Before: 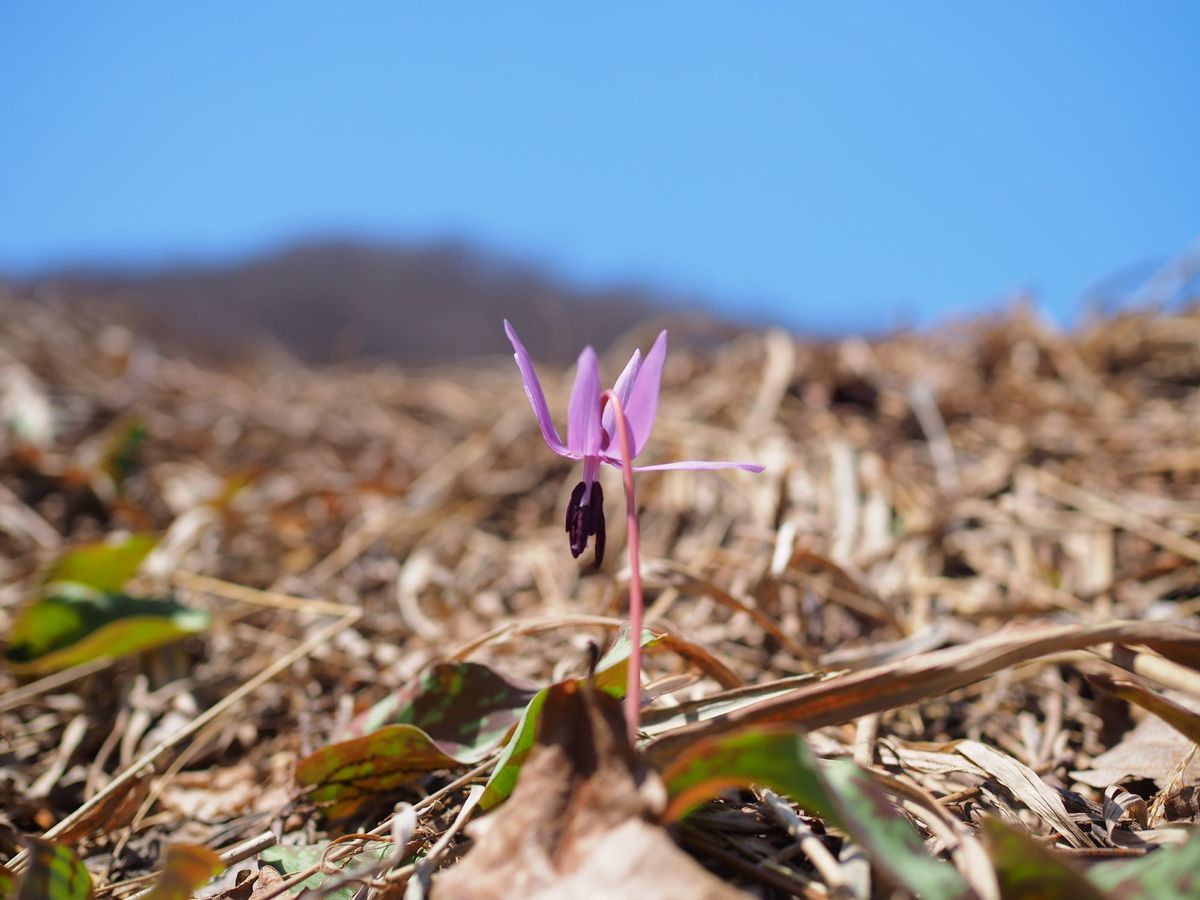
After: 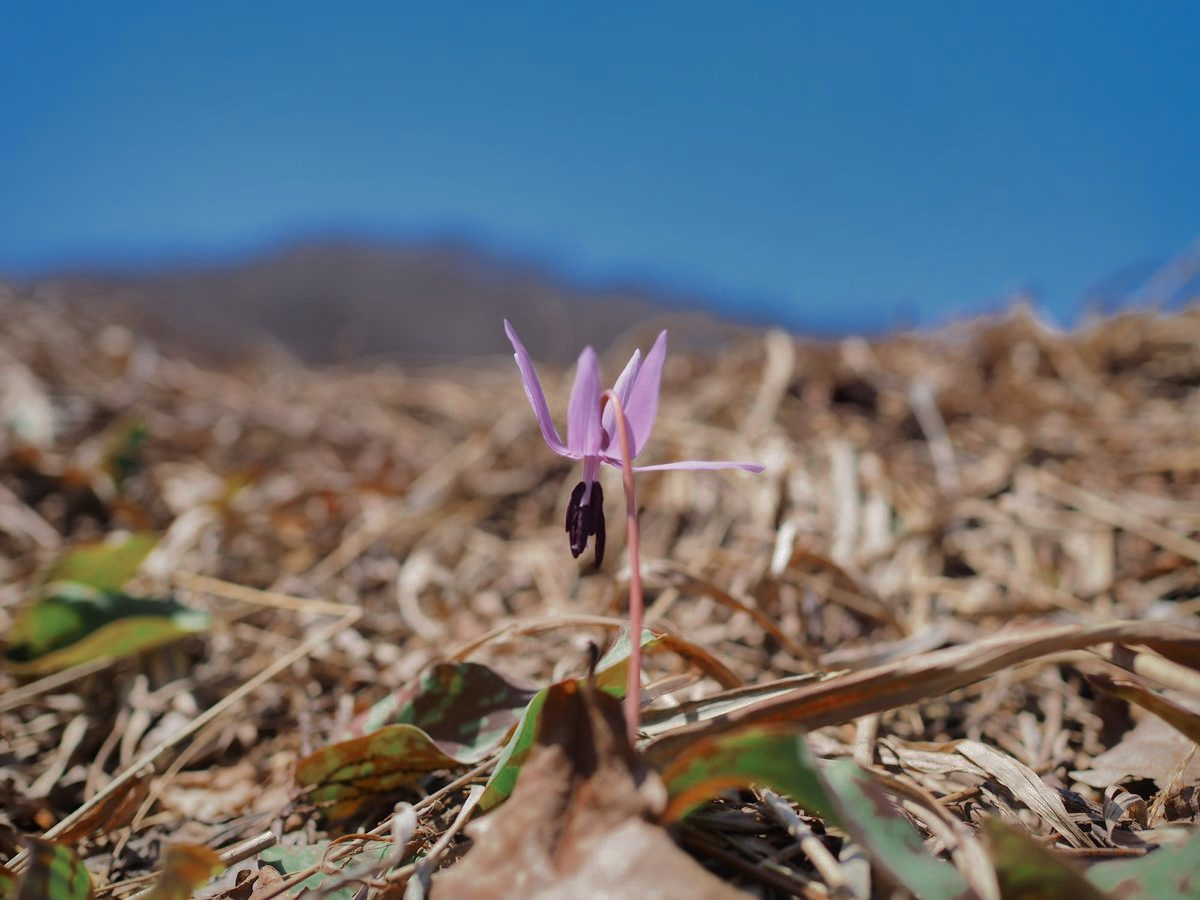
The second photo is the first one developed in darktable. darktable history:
color zones: curves: ch0 [(0, 0.5) (0.125, 0.4) (0.25, 0.5) (0.375, 0.4) (0.5, 0.4) (0.625, 0.35) (0.75, 0.35) (0.875, 0.5)]; ch1 [(0, 0.35) (0.125, 0.45) (0.25, 0.35) (0.375, 0.35) (0.5, 0.35) (0.625, 0.35) (0.75, 0.45) (0.875, 0.35)]; ch2 [(0, 0.6) (0.125, 0.5) (0.25, 0.5) (0.375, 0.6) (0.5, 0.6) (0.625, 0.5) (0.75, 0.5) (0.875, 0.5)]
shadows and highlights: shadows -19.66, highlights -73.66, highlights color adjustment 77.65%
